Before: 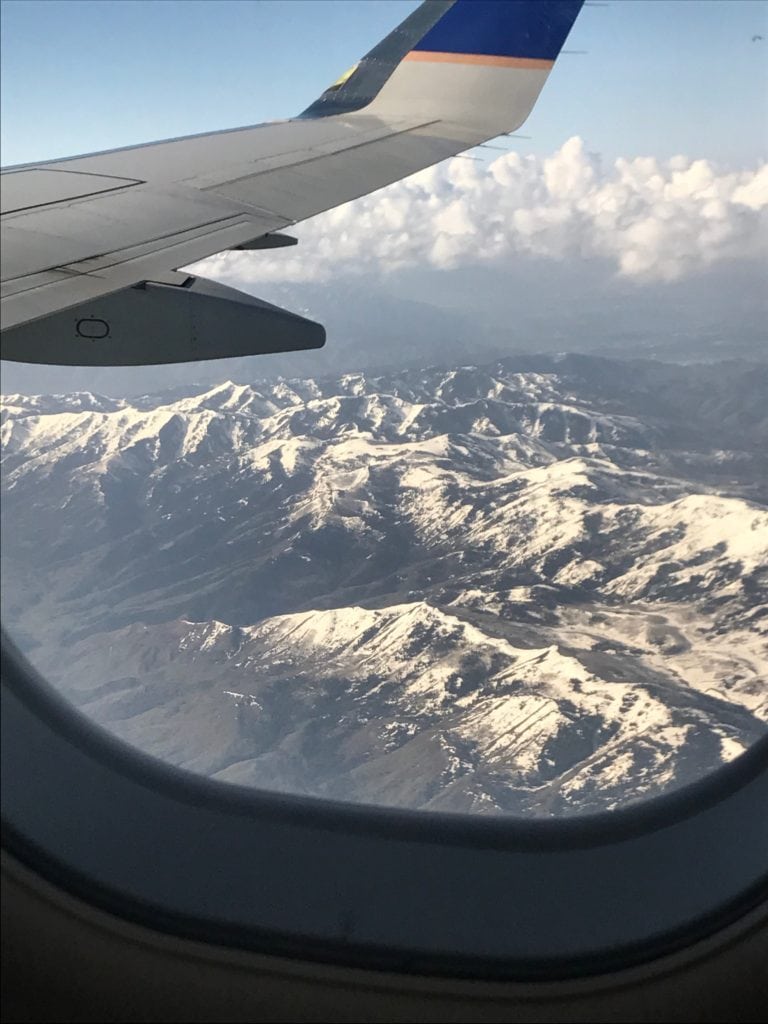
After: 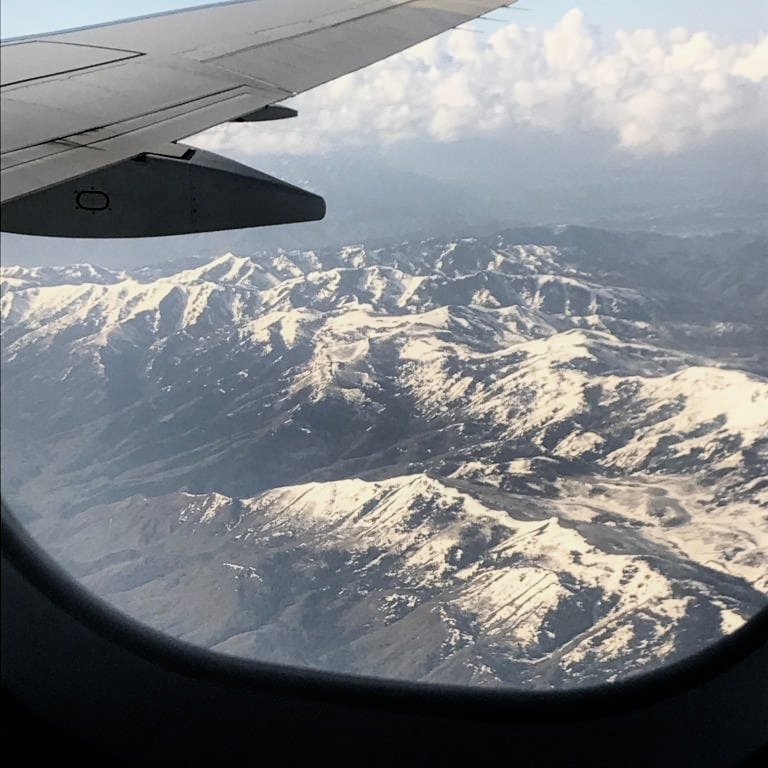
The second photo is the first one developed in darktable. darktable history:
filmic rgb: black relative exposure -4 EV, white relative exposure 3 EV, hardness 3.02, contrast 1.4
contrast equalizer: y [[0.439, 0.44, 0.442, 0.457, 0.493, 0.498], [0.5 ×6], [0.5 ×6], [0 ×6], [0 ×6]]
shadows and highlights: shadows -10, white point adjustment 1.5, highlights 10
crop and rotate: top 12.5%, bottom 12.5%
